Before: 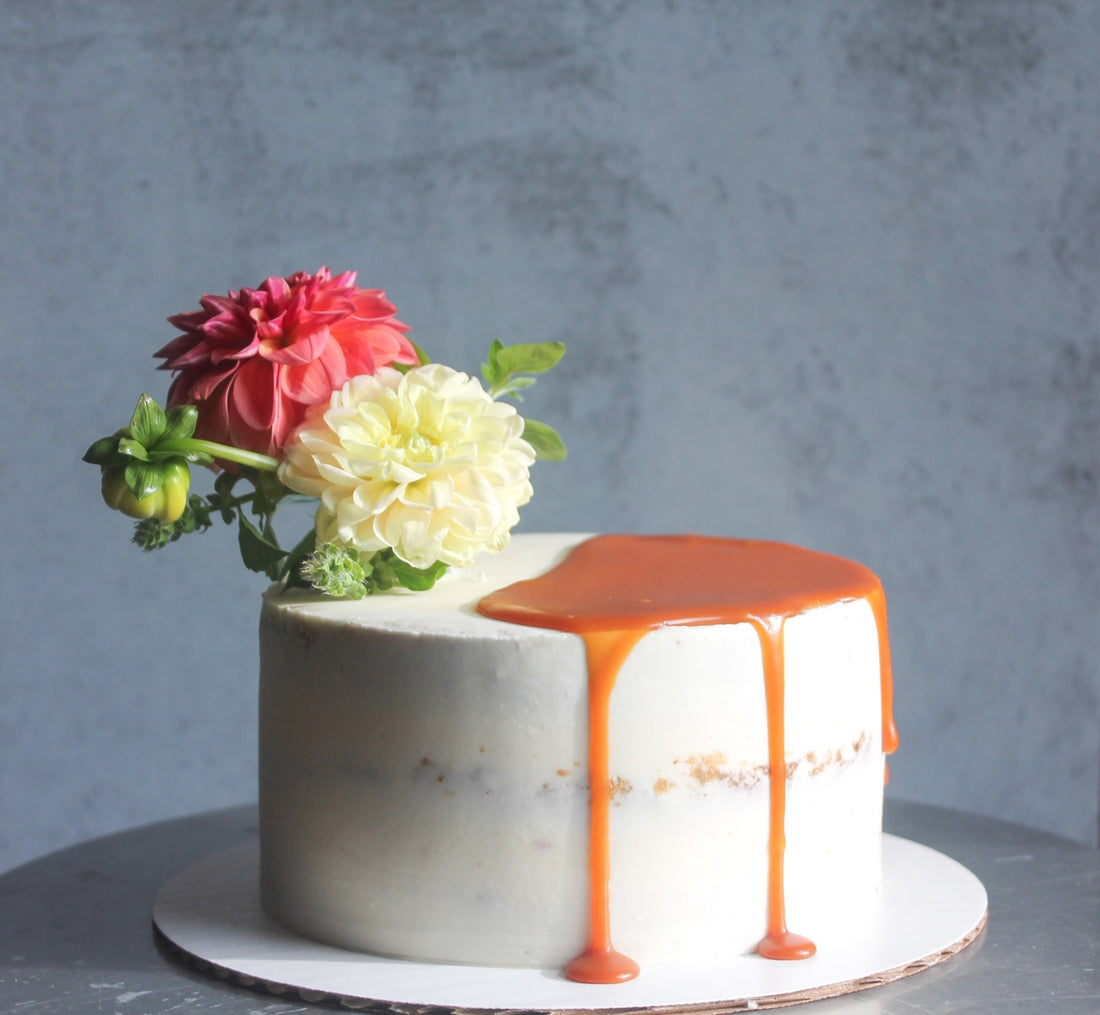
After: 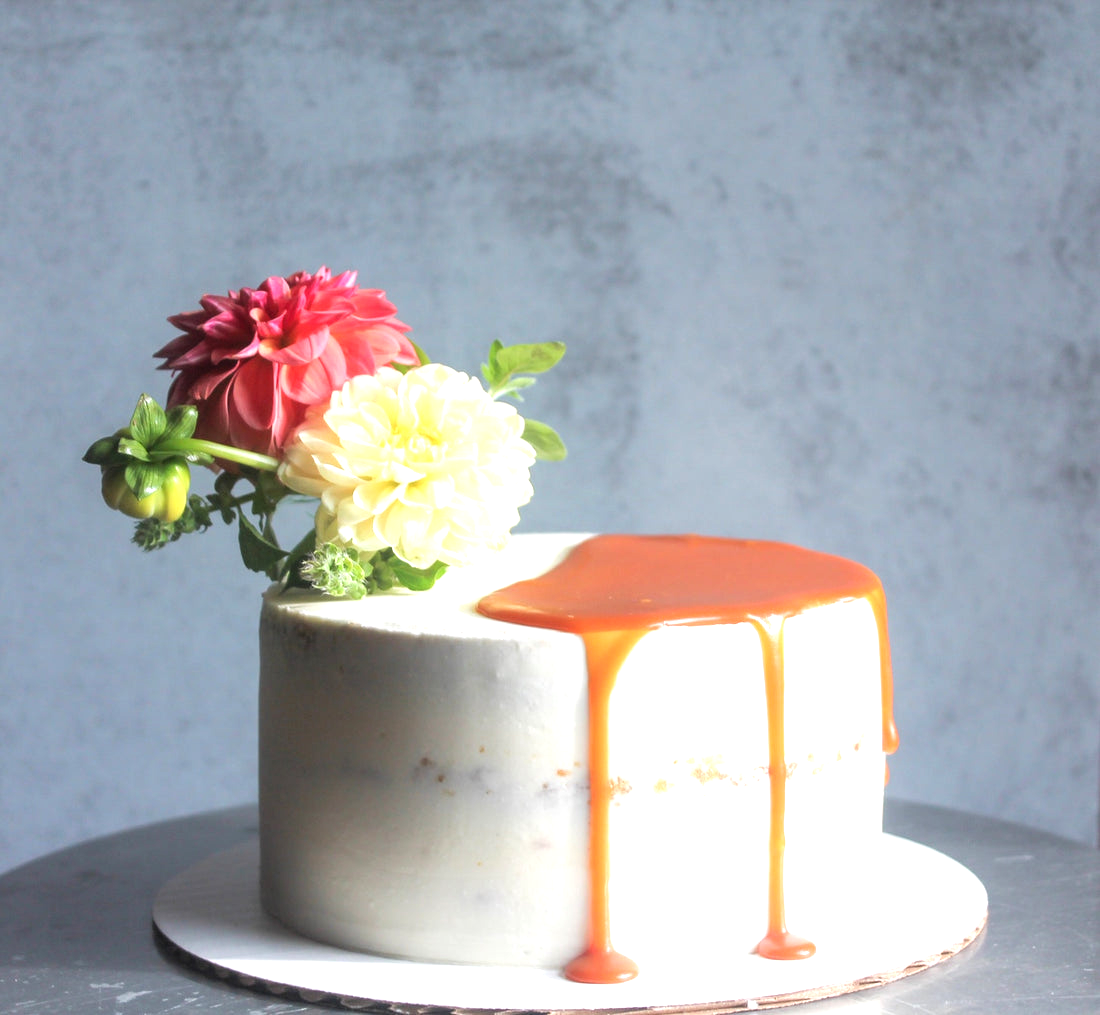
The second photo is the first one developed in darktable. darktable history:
tone equalizer: -8 EV -0.744 EV, -7 EV -0.714 EV, -6 EV -0.615 EV, -5 EV -0.37 EV, -3 EV 0.388 EV, -2 EV 0.6 EV, -1 EV 0.698 EV, +0 EV 0.741 EV
